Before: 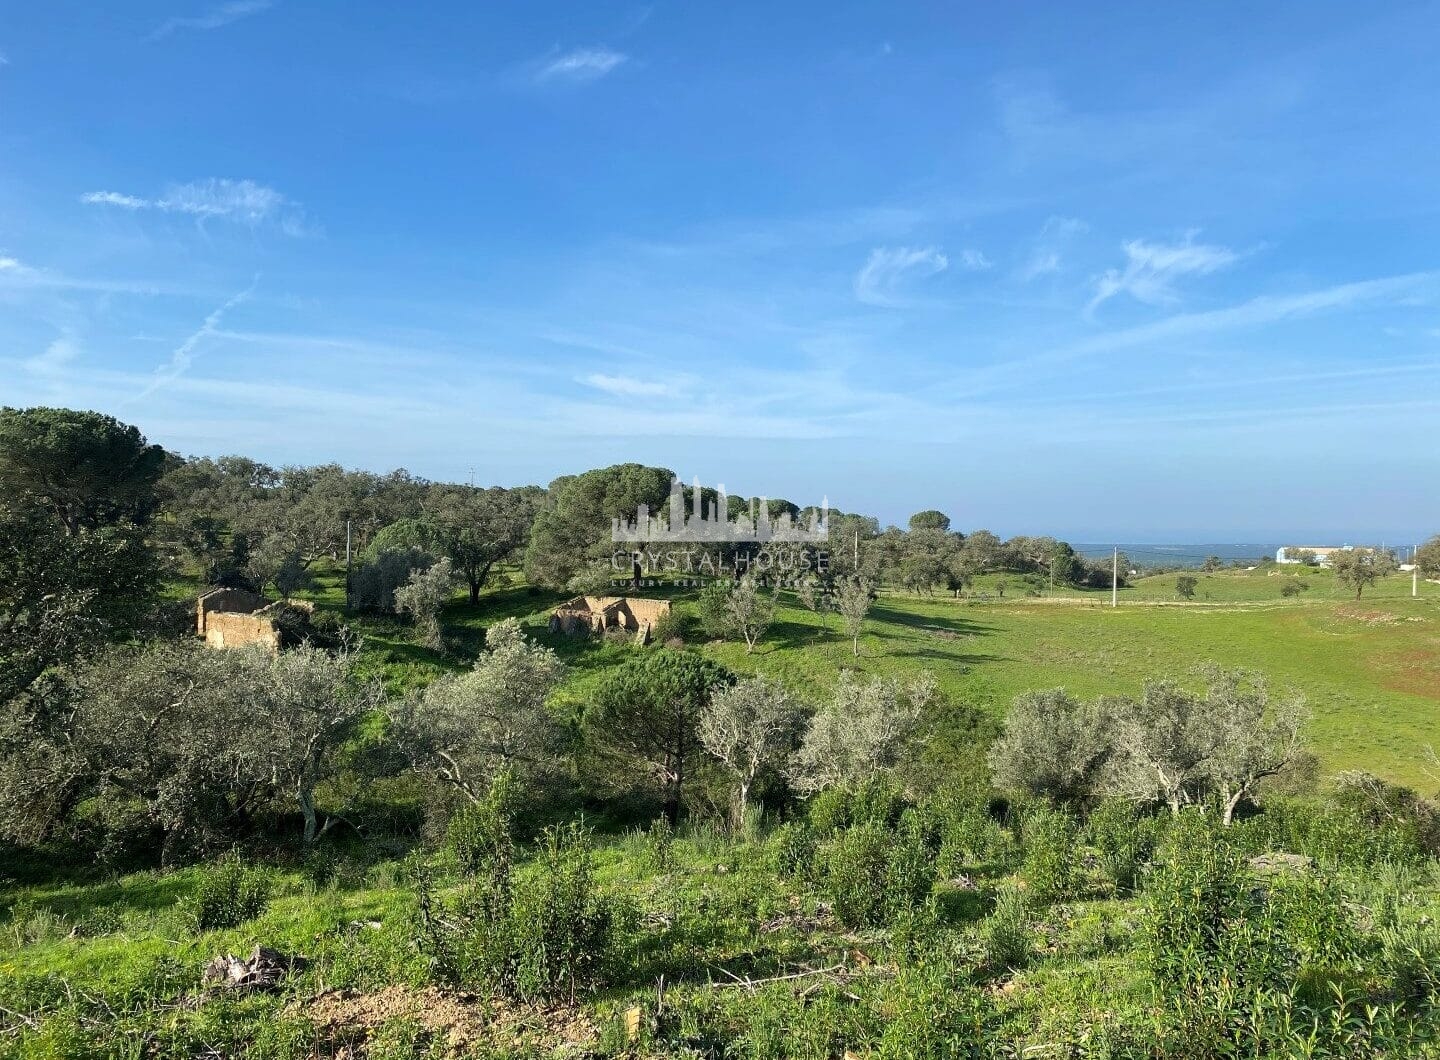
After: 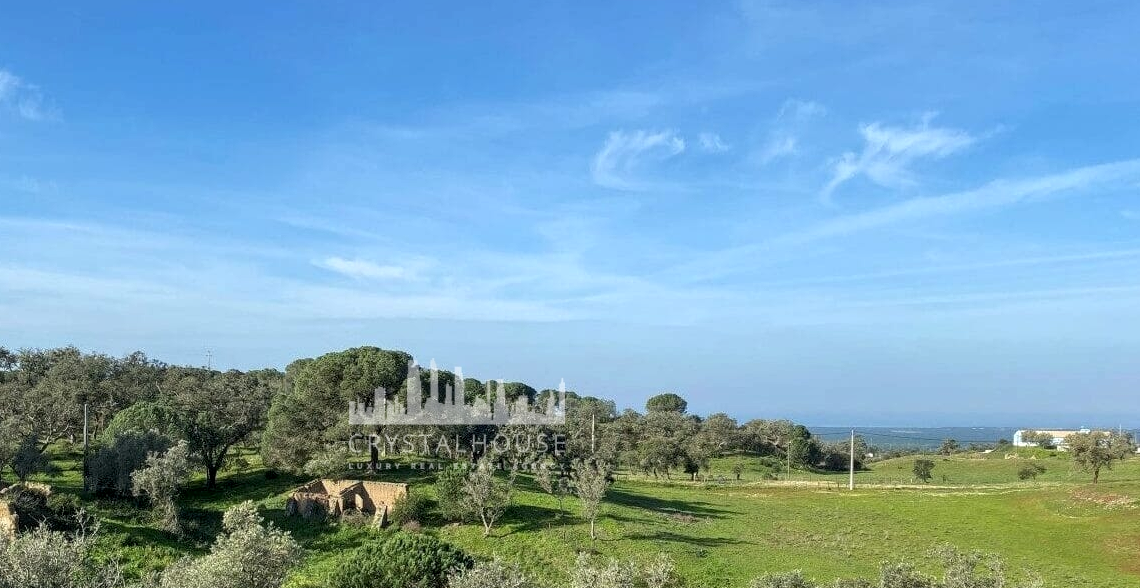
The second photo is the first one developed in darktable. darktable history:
crop: left 18.303%, top 11.085%, right 2.499%, bottom 33.44%
local contrast: on, module defaults
